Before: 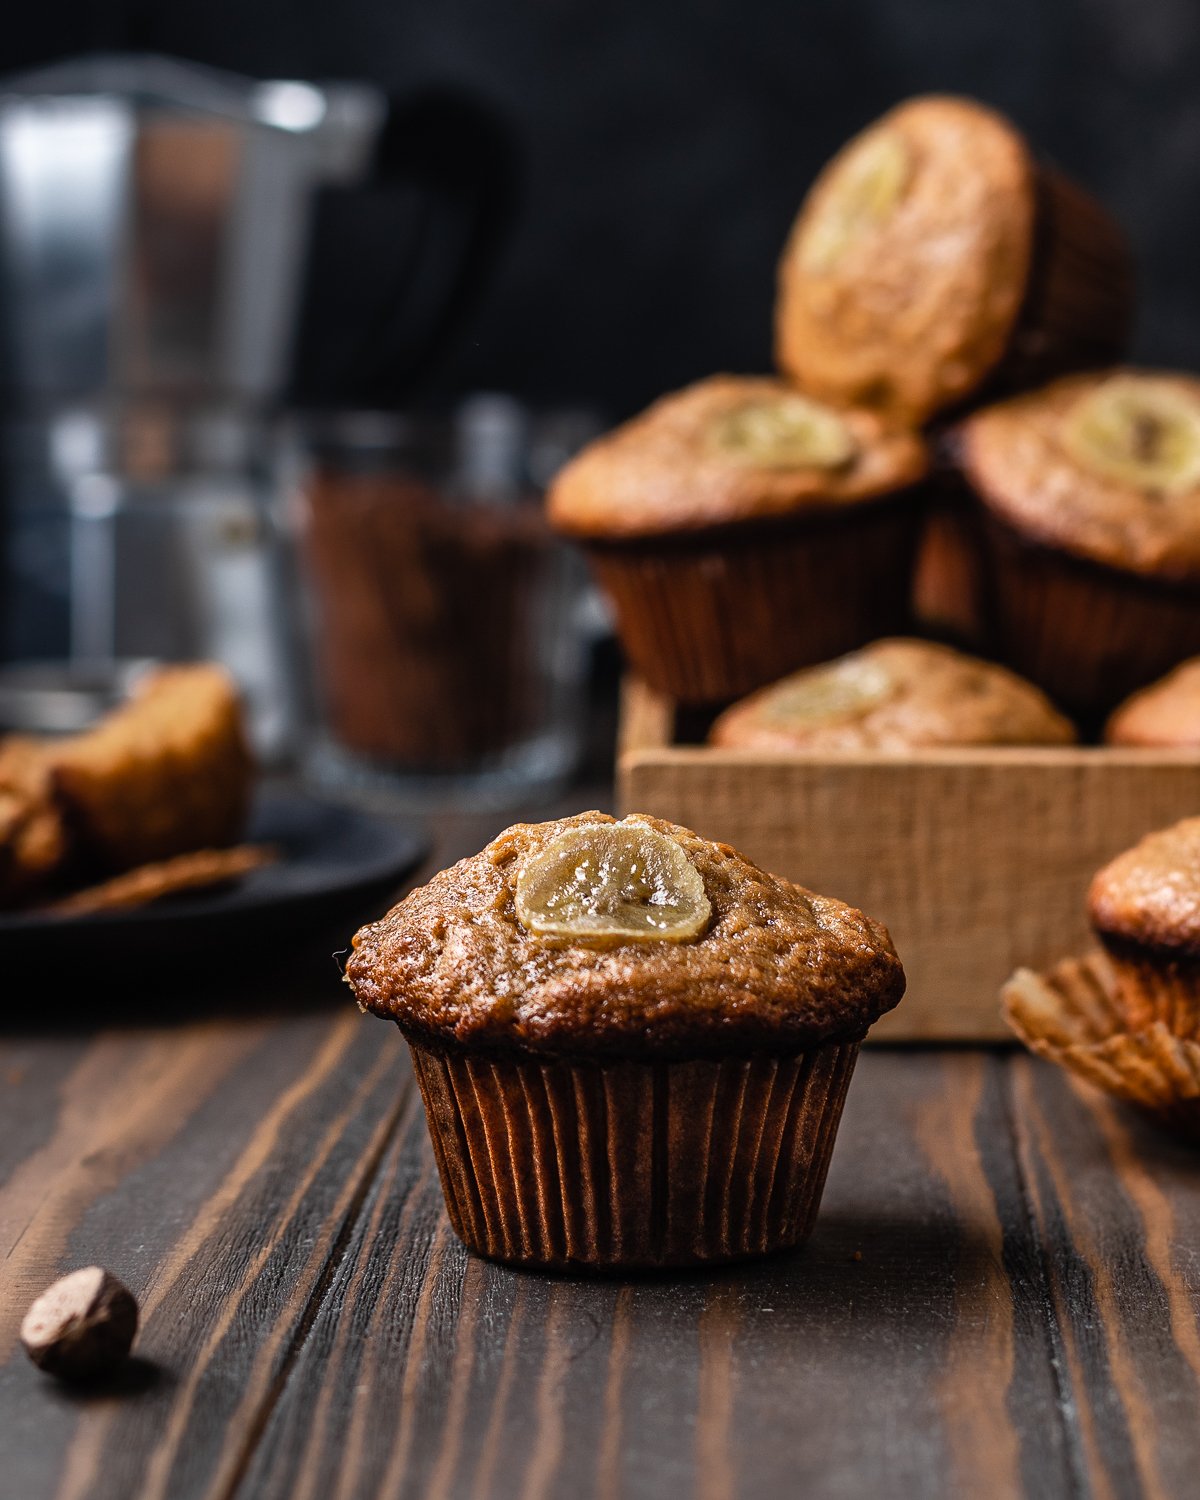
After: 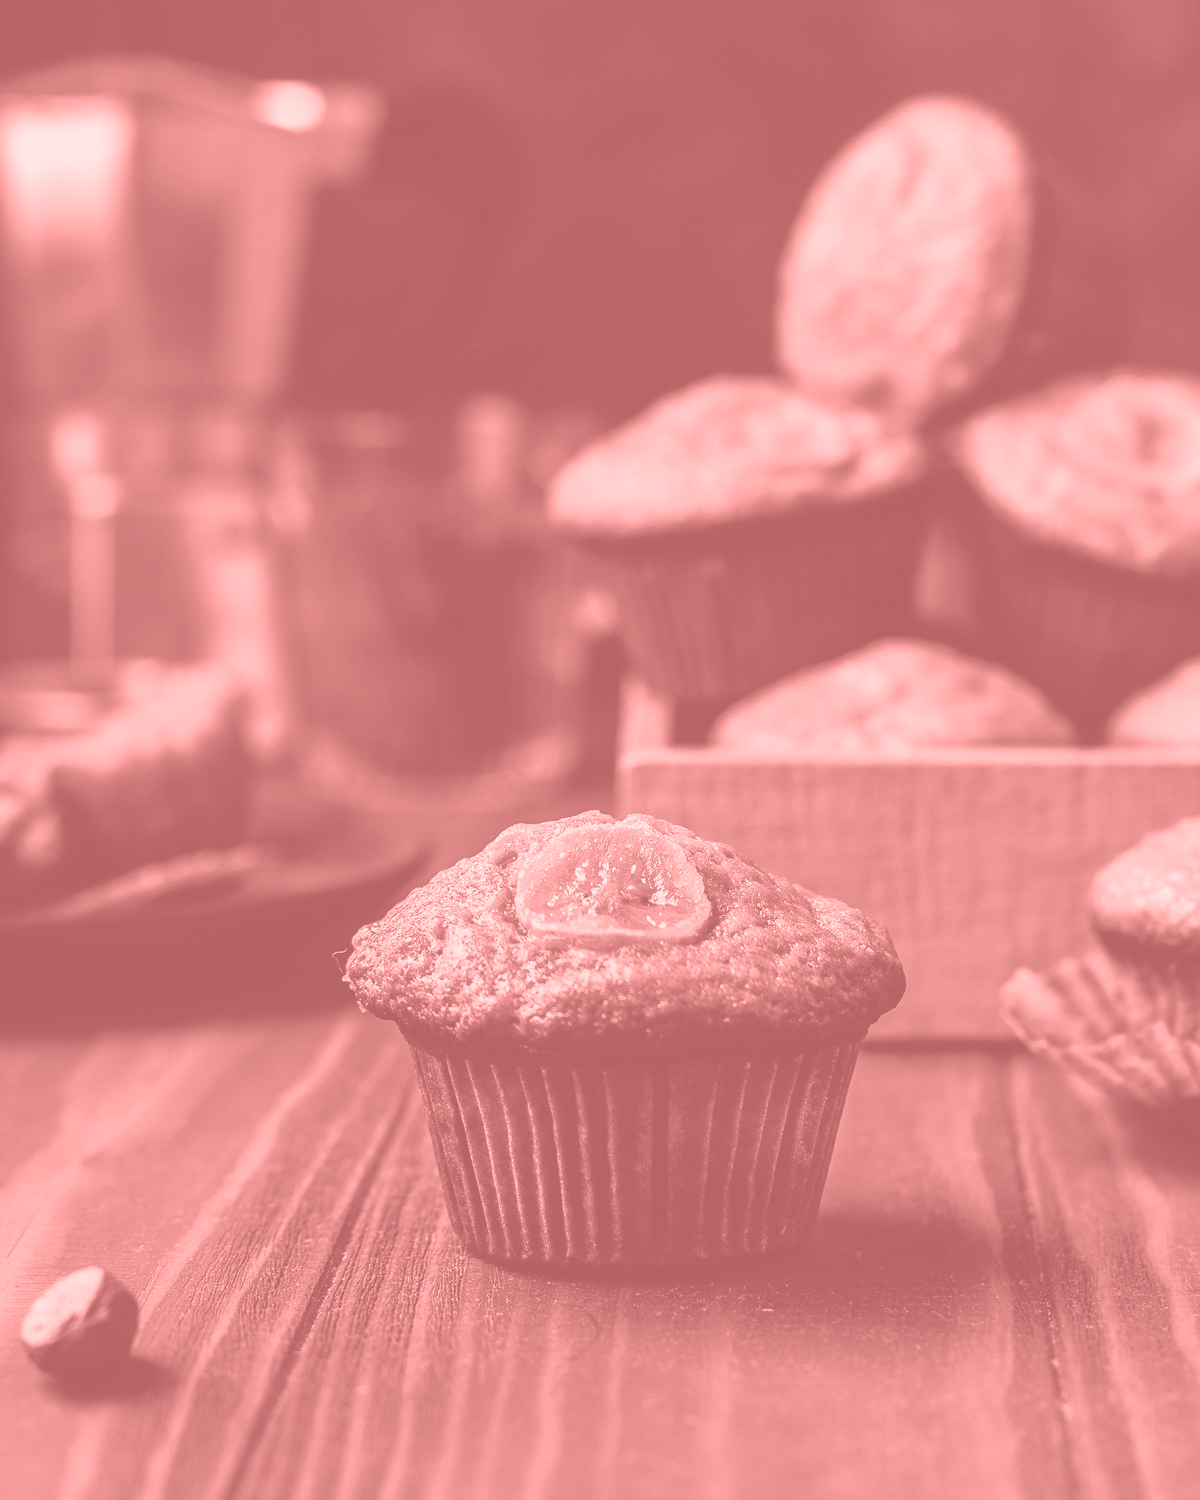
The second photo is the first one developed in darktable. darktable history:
colorize: saturation 51%, source mix 50.67%, lightness 50.67%
exposure: black level correction -0.005, exposure 1 EV, compensate highlight preservation false
color correction: highlights a* 21.88, highlights b* 22.25
color balance: lift [1.01, 1, 1, 1], gamma [1.097, 1, 1, 1], gain [0.85, 1, 1, 1]
